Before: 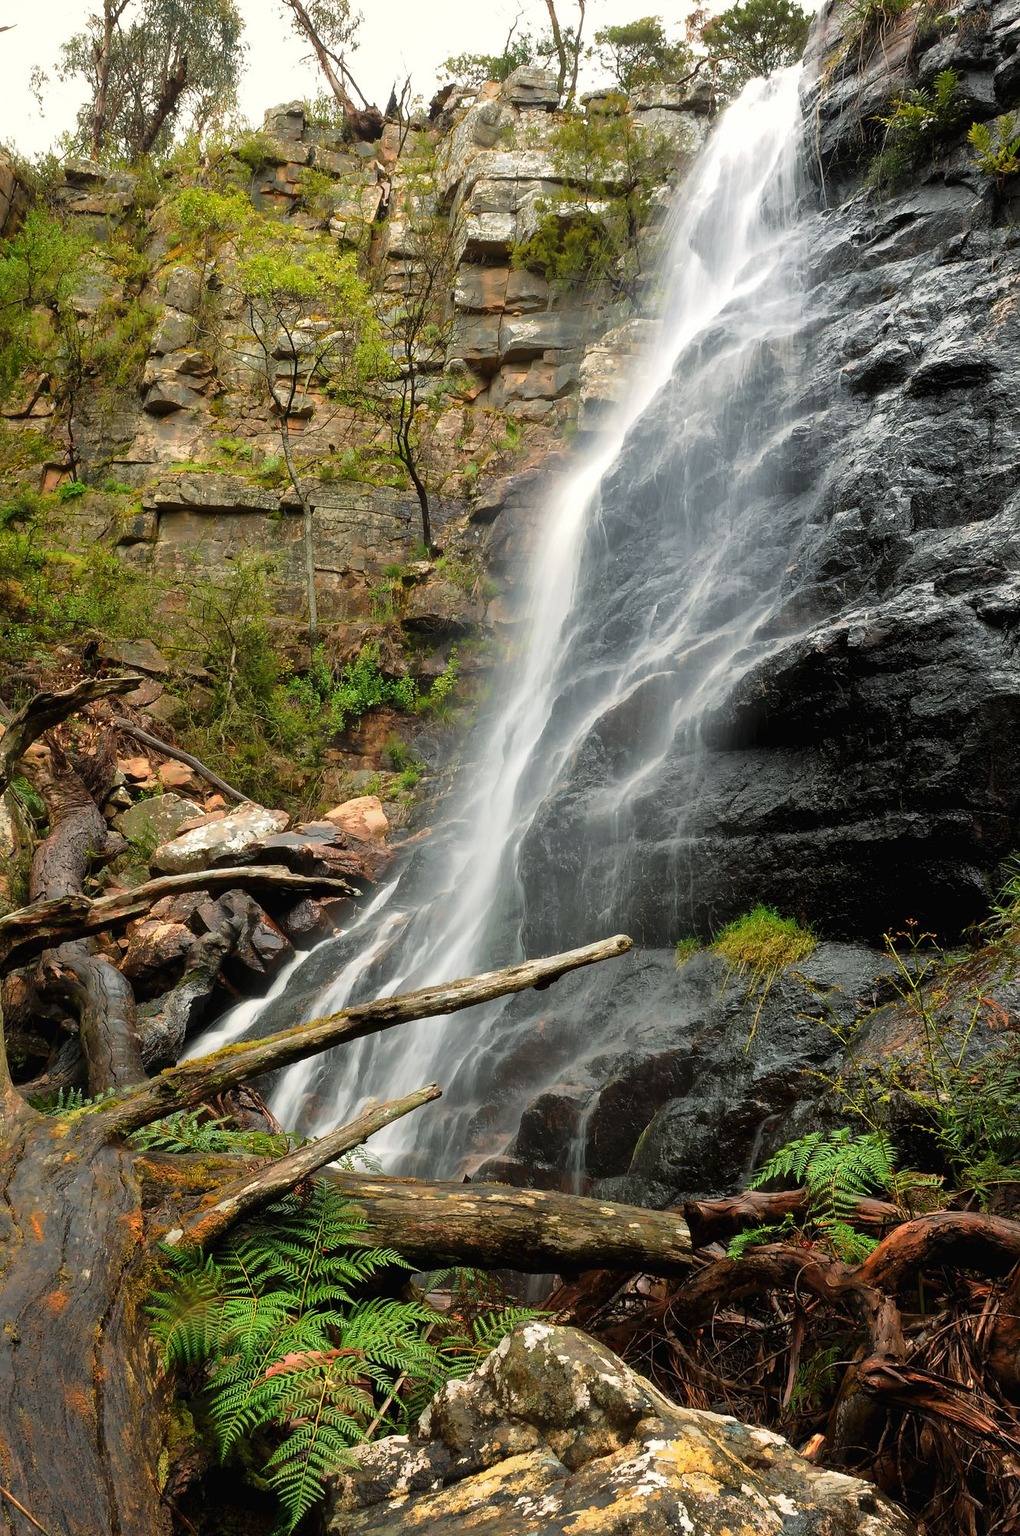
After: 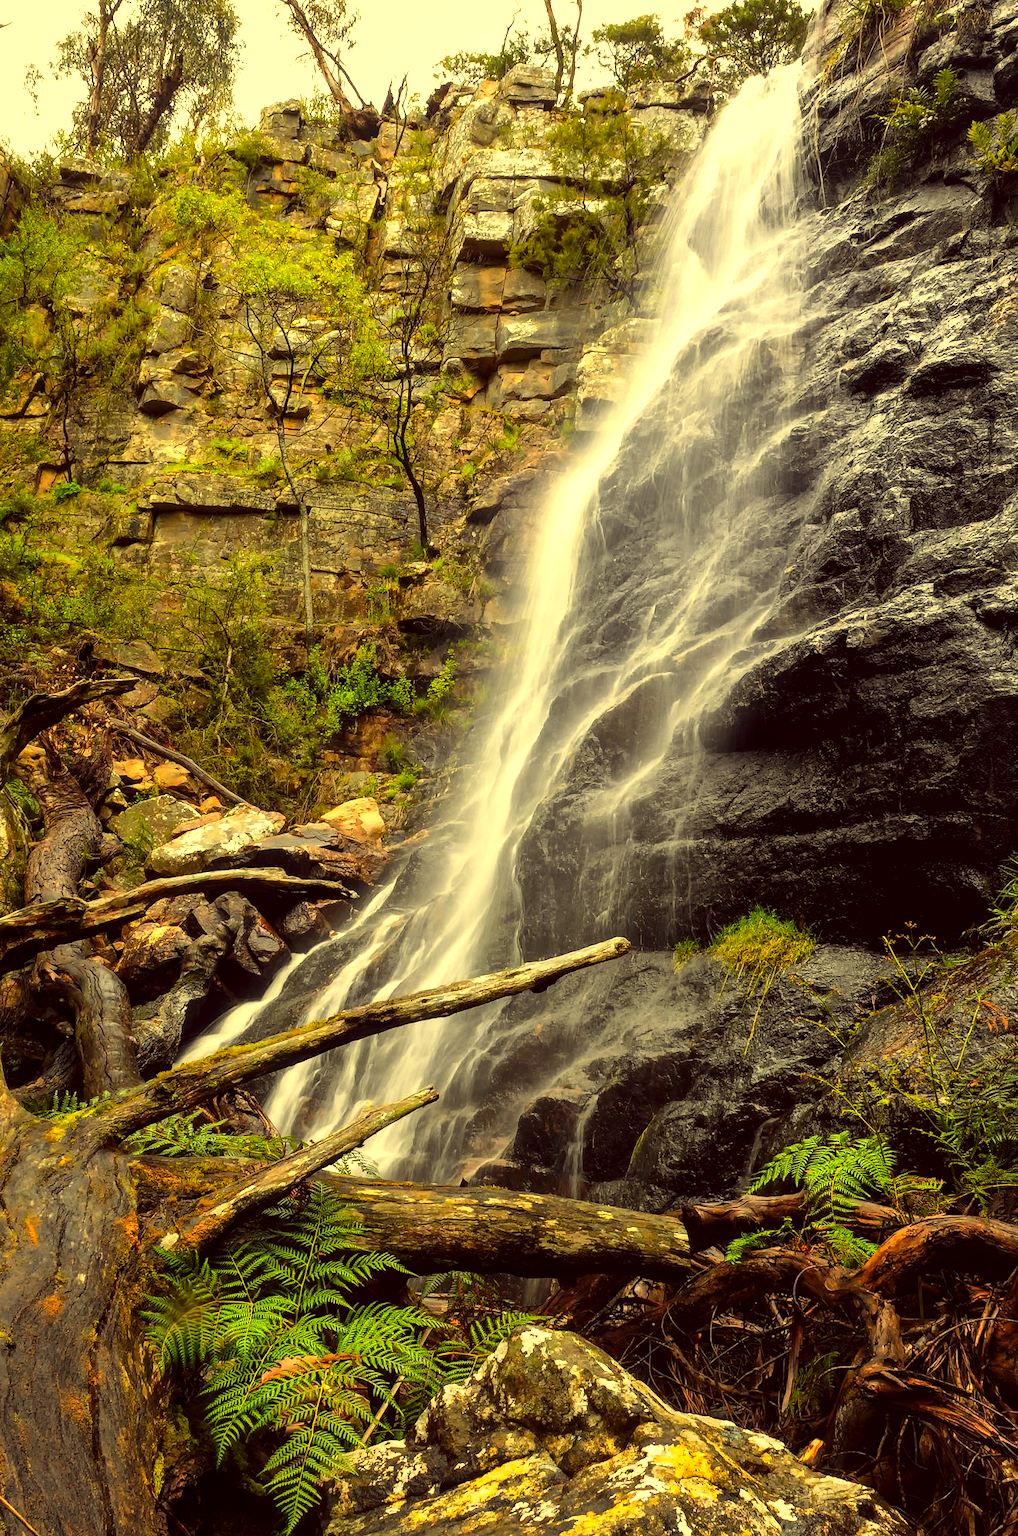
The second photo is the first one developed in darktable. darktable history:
crop and rotate: left 0.614%, top 0.179%, bottom 0.309%
local contrast: on, module defaults
tone equalizer: -8 EV -0.417 EV, -7 EV -0.389 EV, -6 EV -0.333 EV, -5 EV -0.222 EV, -3 EV 0.222 EV, -2 EV 0.333 EV, -1 EV 0.389 EV, +0 EV 0.417 EV, edges refinement/feathering 500, mask exposure compensation -1.57 EV, preserve details no
color correction: highlights a* -0.482, highlights b* 40, shadows a* 9.8, shadows b* -0.161
